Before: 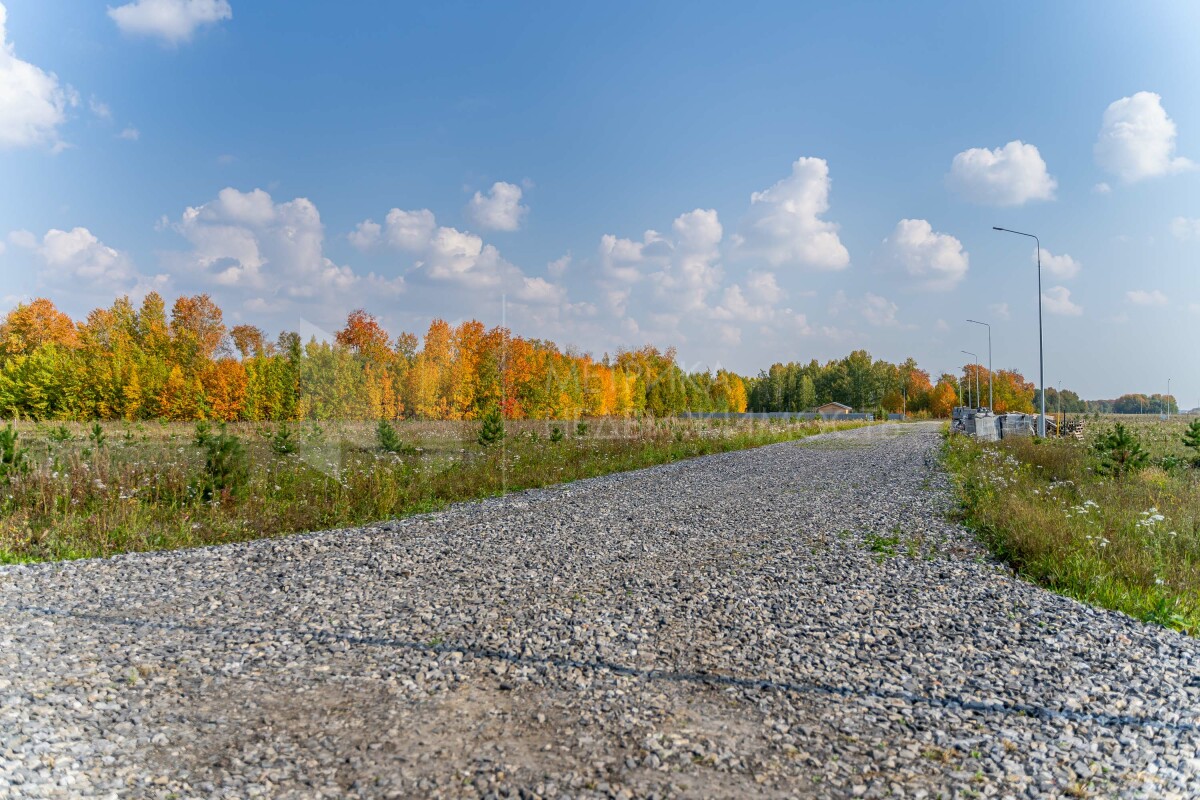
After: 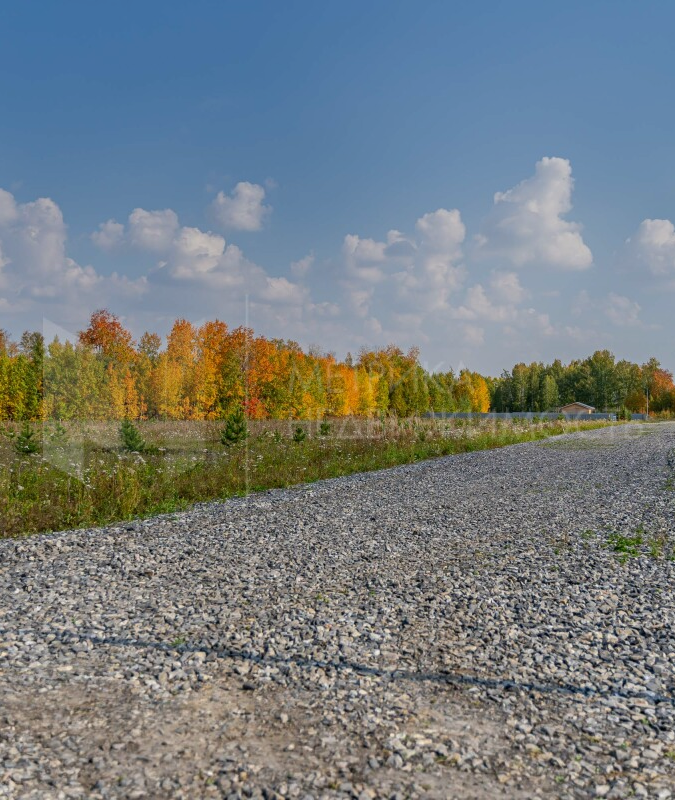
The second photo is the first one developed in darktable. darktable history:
crop: left 21.496%, right 22.254%
graduated density: rotation -0.352°, offset 57.64
